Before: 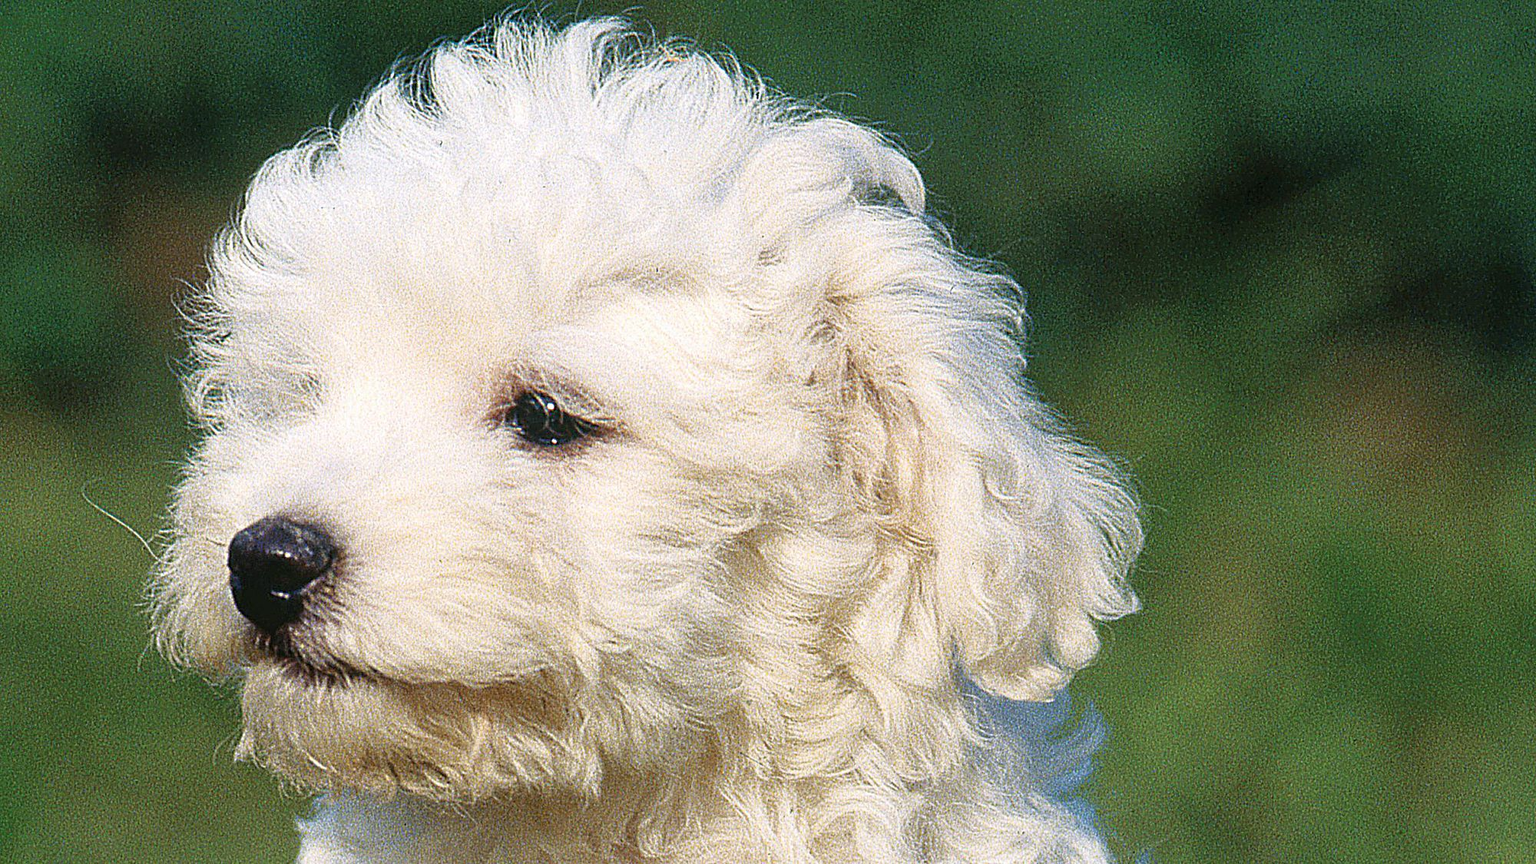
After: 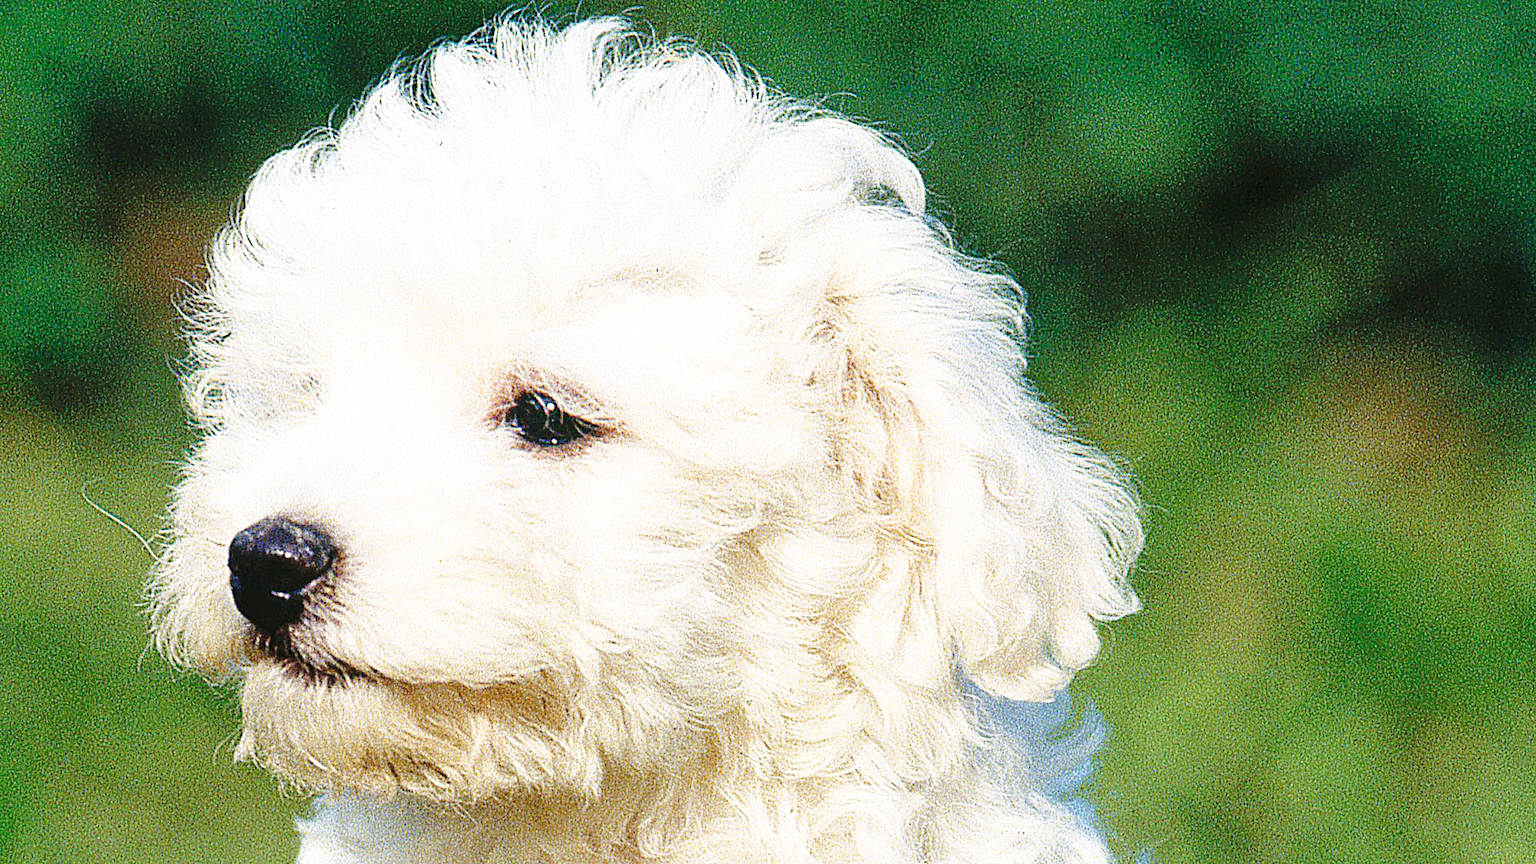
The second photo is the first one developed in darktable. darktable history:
base curve: curves: ch0 [(0, 0) (0.032, 0.037) (0.105, 0.228) (0.435, 0.76) (0.856, 0.983) (1, 1)], exposure shift 0.01, preserve colors none
